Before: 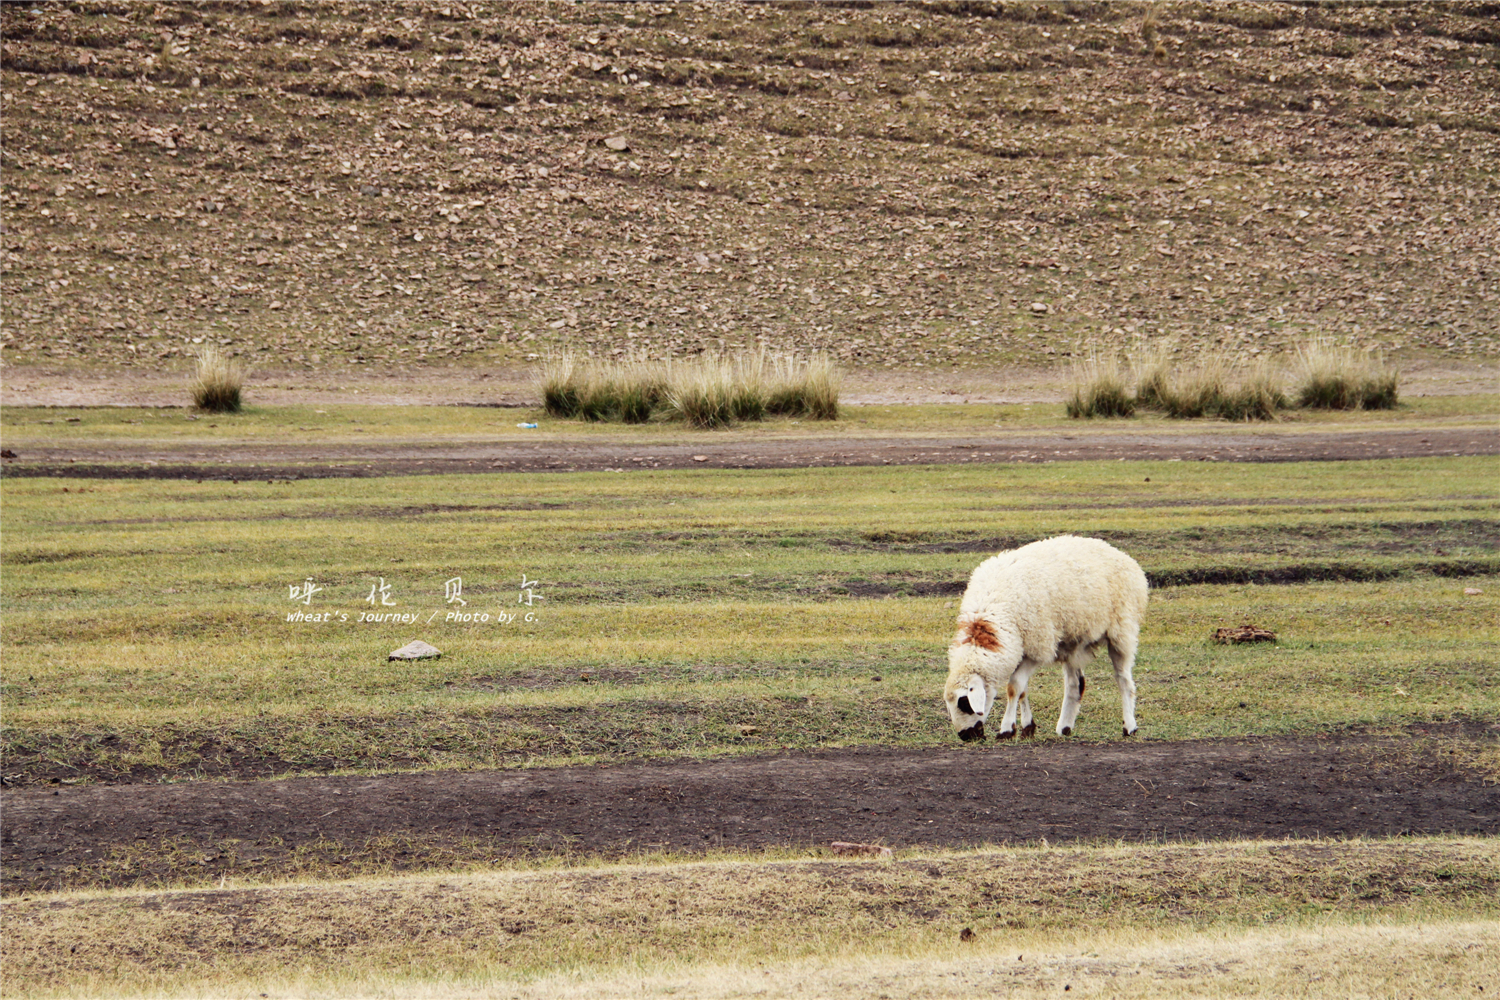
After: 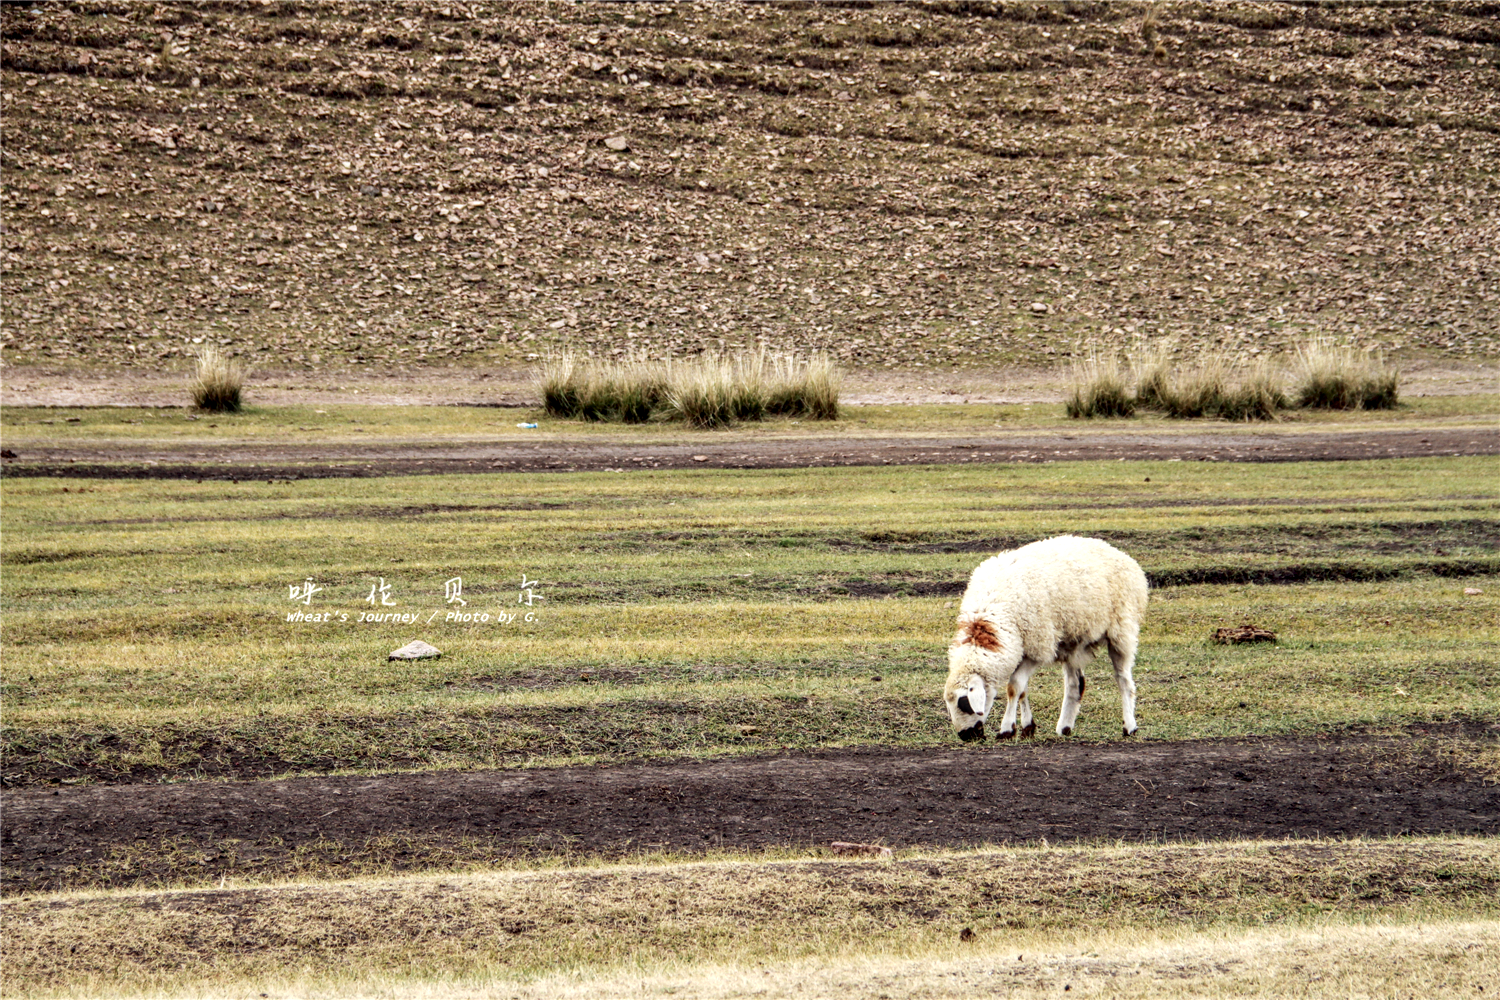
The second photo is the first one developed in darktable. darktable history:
local contrast: detail 156%
